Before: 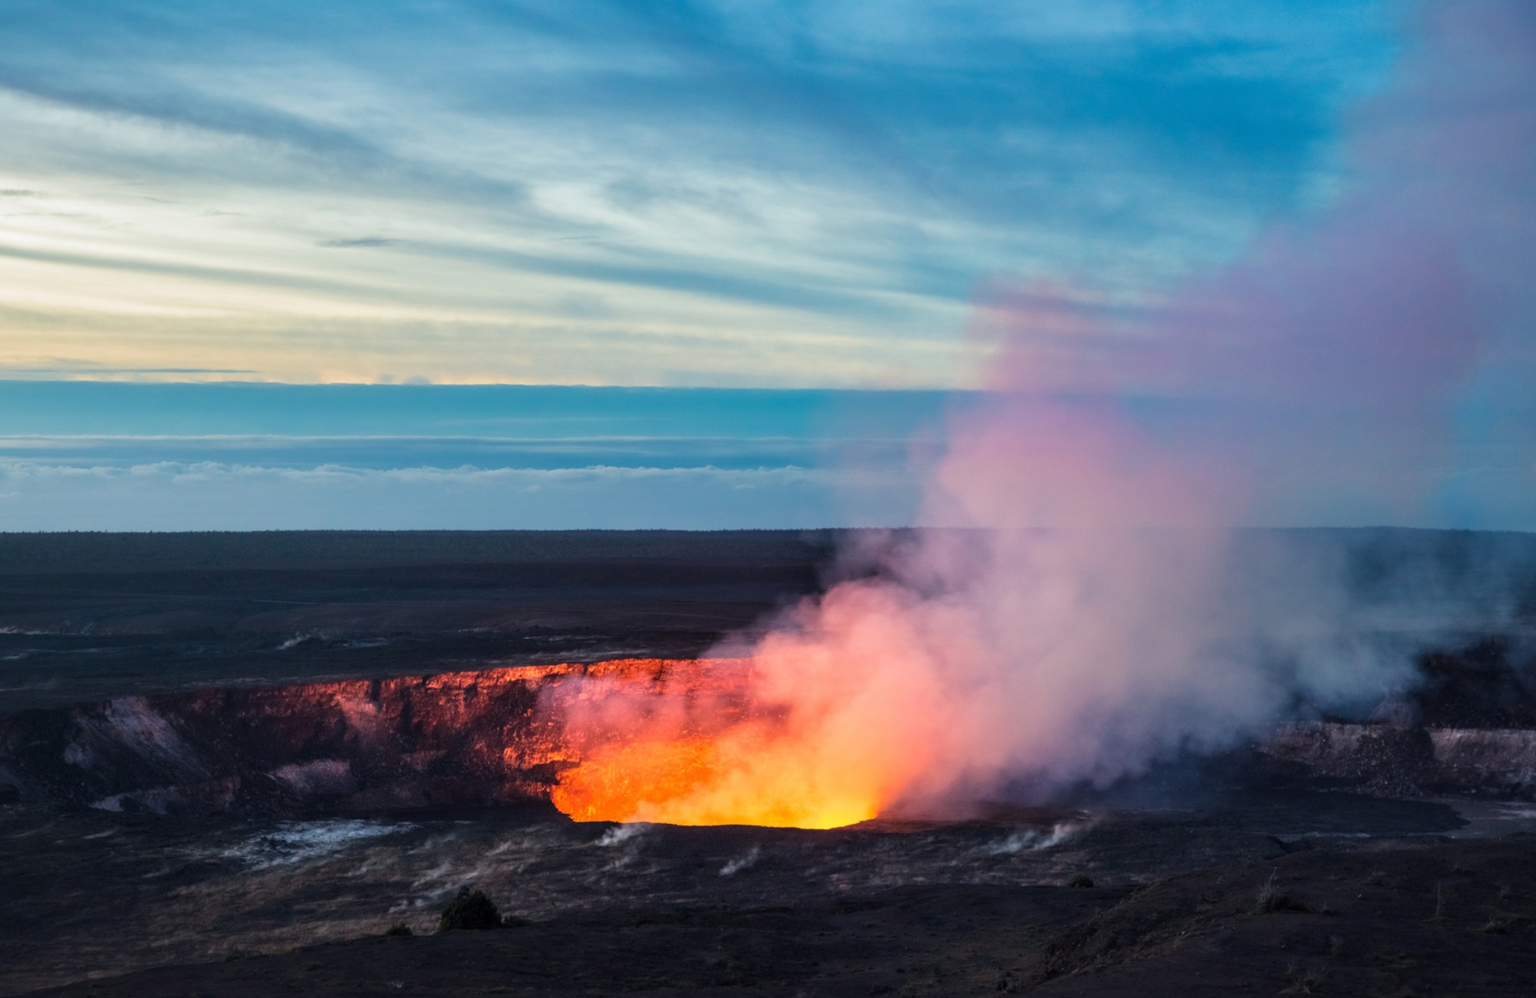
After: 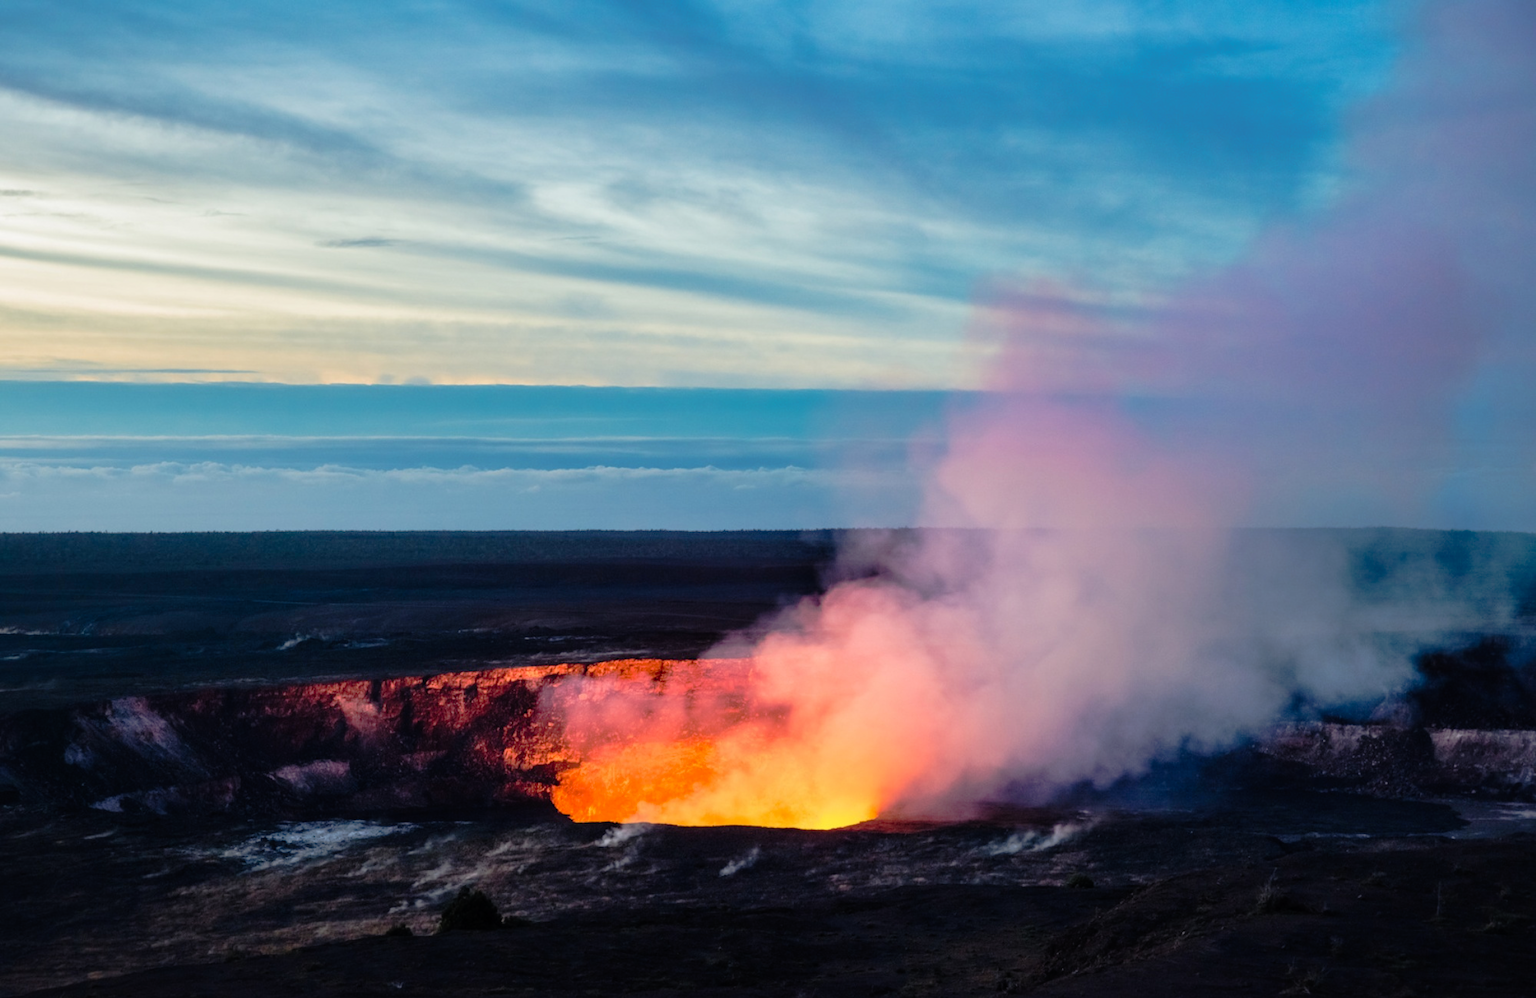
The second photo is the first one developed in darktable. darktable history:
tone curve: curves: ch0 [(0, 0) (0.126, 0.061) (0.362, 0.382) (0.498, 0.498) (0.706, 0.712) (1, 1)]; ch1 [(0, 0) (0.5, 0.497) (0.55, 0.578) (1, 1)]; ch2 [(0, 0) (0.44, 0.424) (0.489, 0.486) (0.537, 0.538) (1, 1)], preserve colors none
